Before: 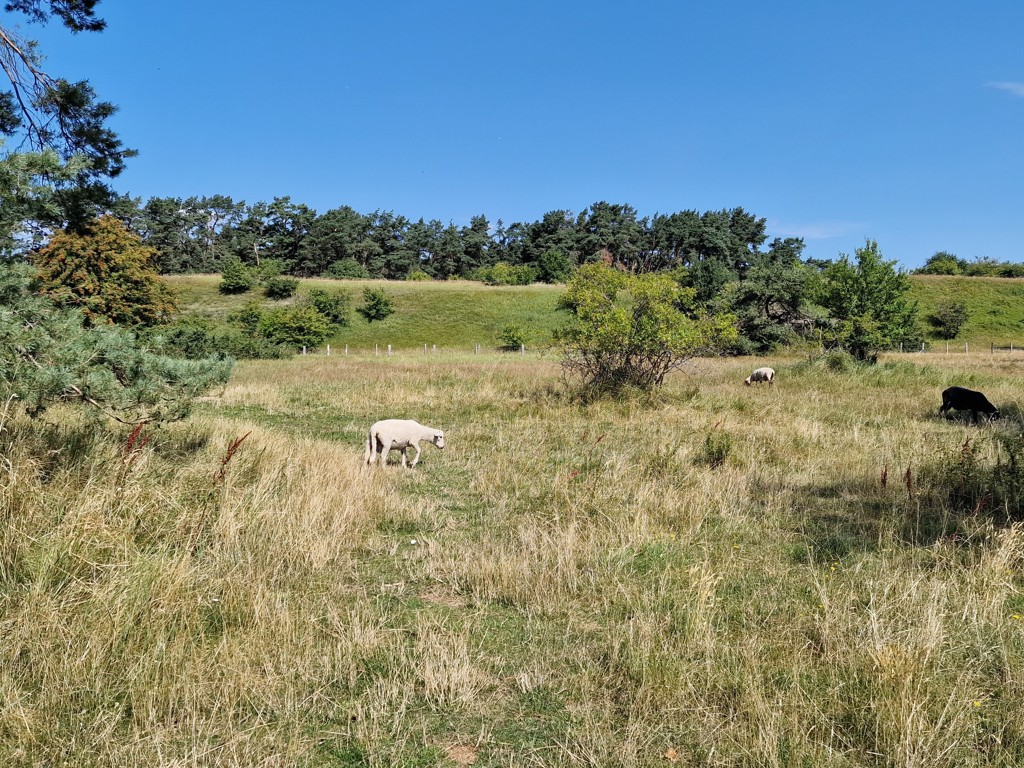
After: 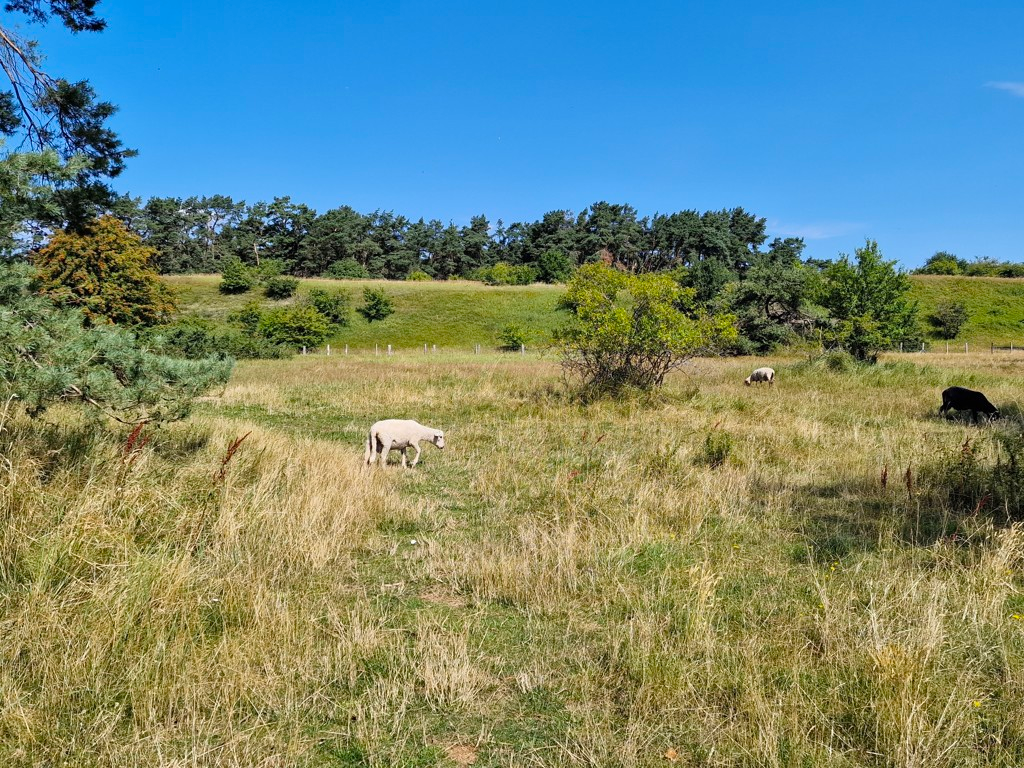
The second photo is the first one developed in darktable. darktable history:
color balance rgb: perceptual saturation grading › global saturation 14.587%, global vibrance 20%
